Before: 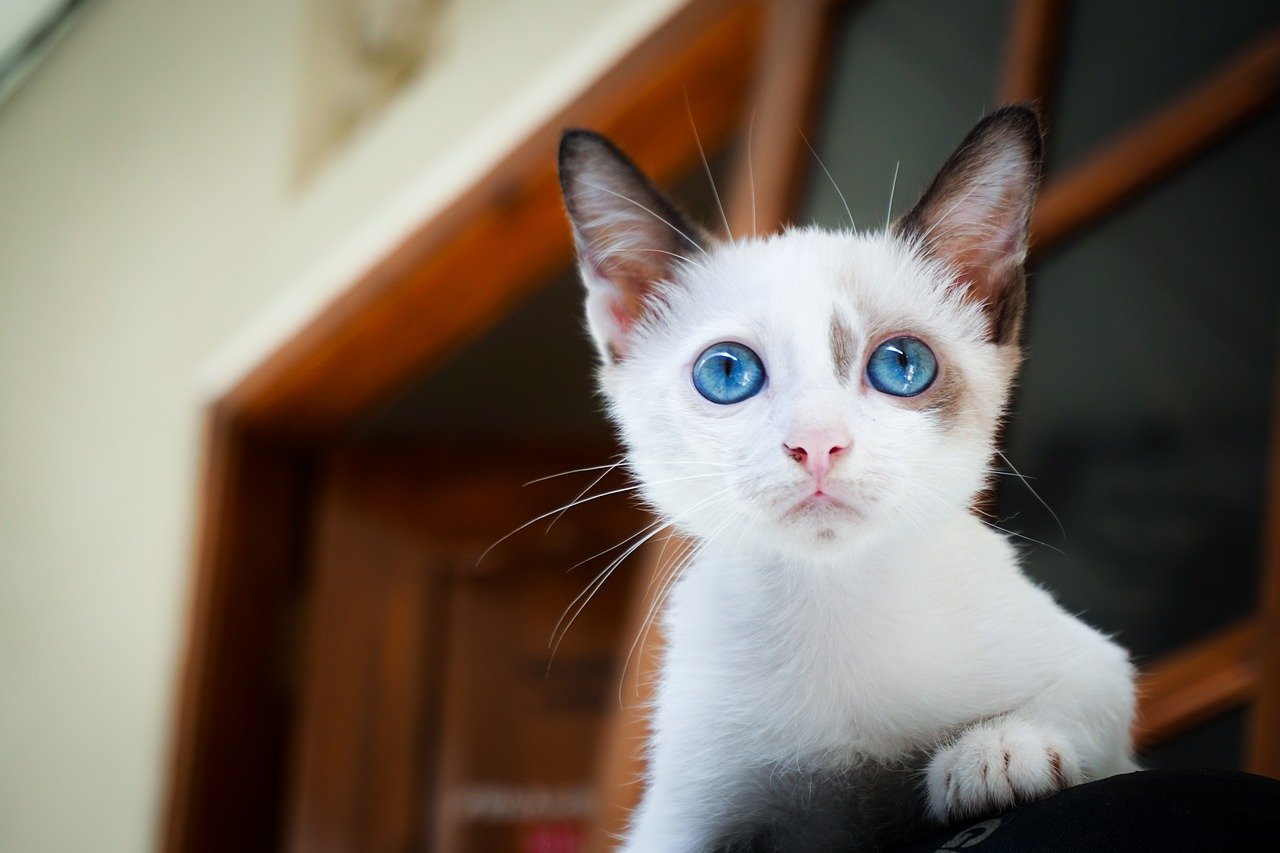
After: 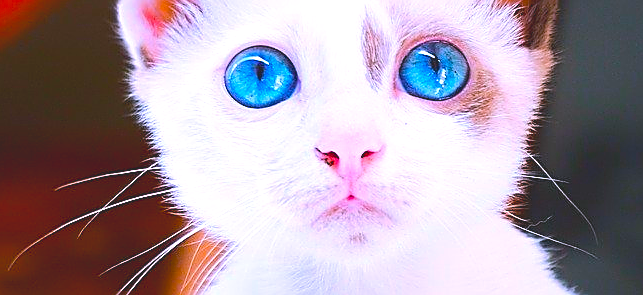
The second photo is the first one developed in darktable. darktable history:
tone equalizer: -8 EV -0.75 EV, -7 EV -0.7 EV, -6 EV -0.6 EV, -5 EV -0.4 EV, -3 EV 0.4 EV, -2 EV 0.6 EV, -1 EV 0.7 EV, +0 EV 0.75 EV, edges refinement/feathering 500, mask exposure compensation -1.57 EV, preserve details no
contrast brightness saturation: contrast -0.28
sharpen: radius 1.4, amount 1.25, threshold 0.7
crop: left 36.607%, top 34.735%, right 13.146%, bottom 30.611%
exposure: exposure 0.564 EV, compensate highlight preservation false
white balance: red 1.042, blue 1.17
color balance: input saturation 134.34%, contrast -10.04%, contrast fulcrum 19.67%, output saturation 133.51%
